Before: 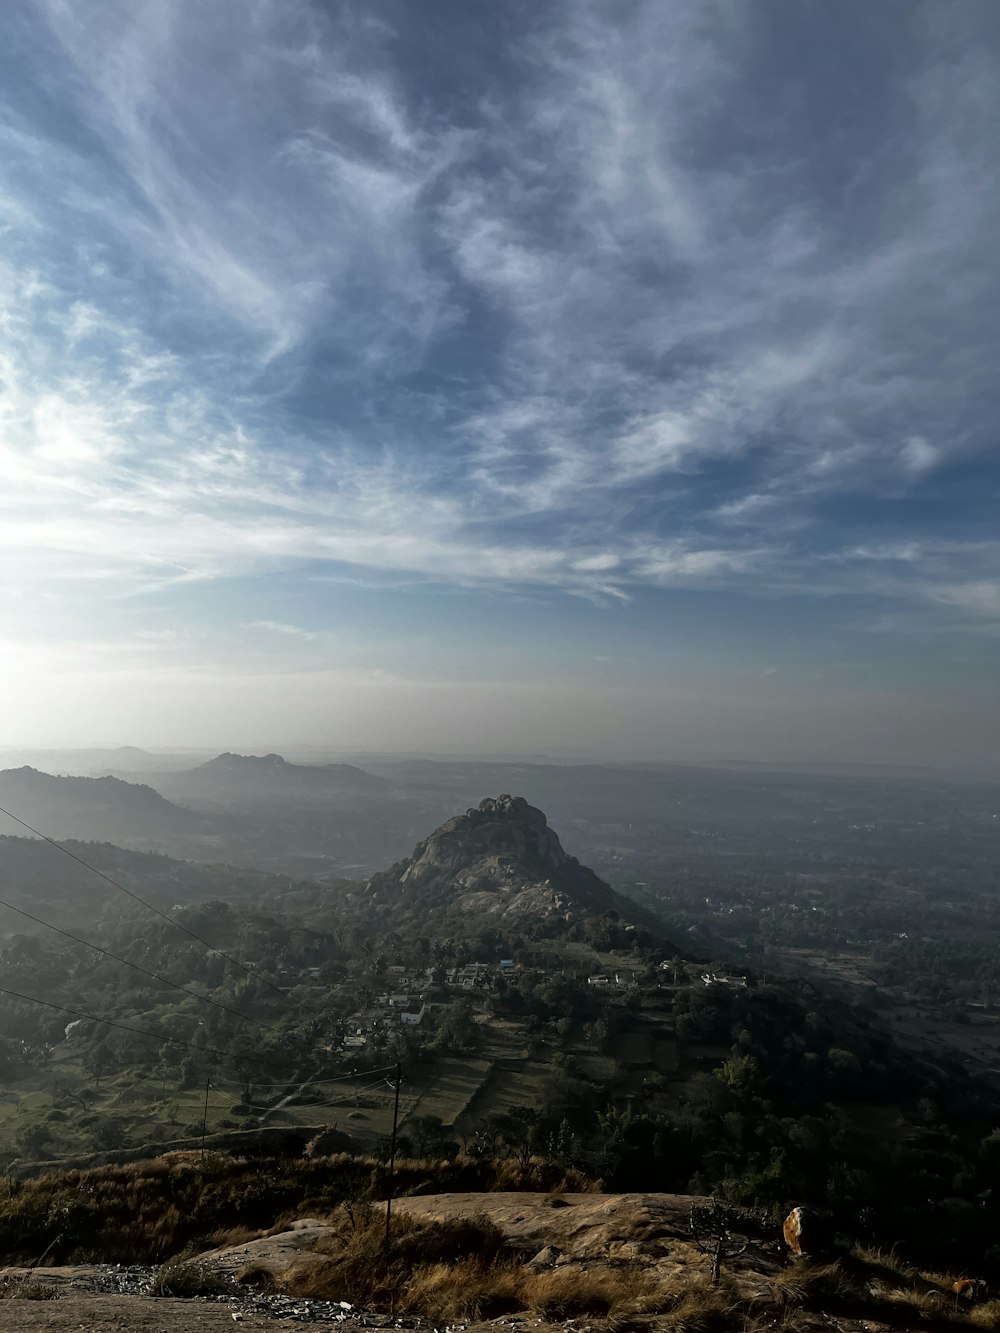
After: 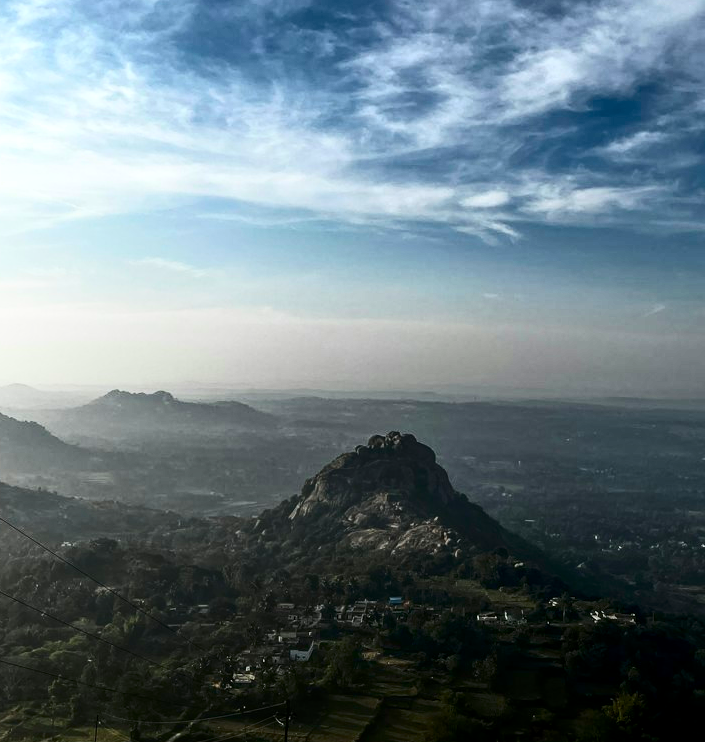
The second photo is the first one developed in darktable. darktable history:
local contrast: on, module defaults
contrast brightness saturation: contrast 0.405, brightness 0.043, saturation 0.263
crop: left 11.12%, top 27.258%, right 18.31%, bottom 17.042%
